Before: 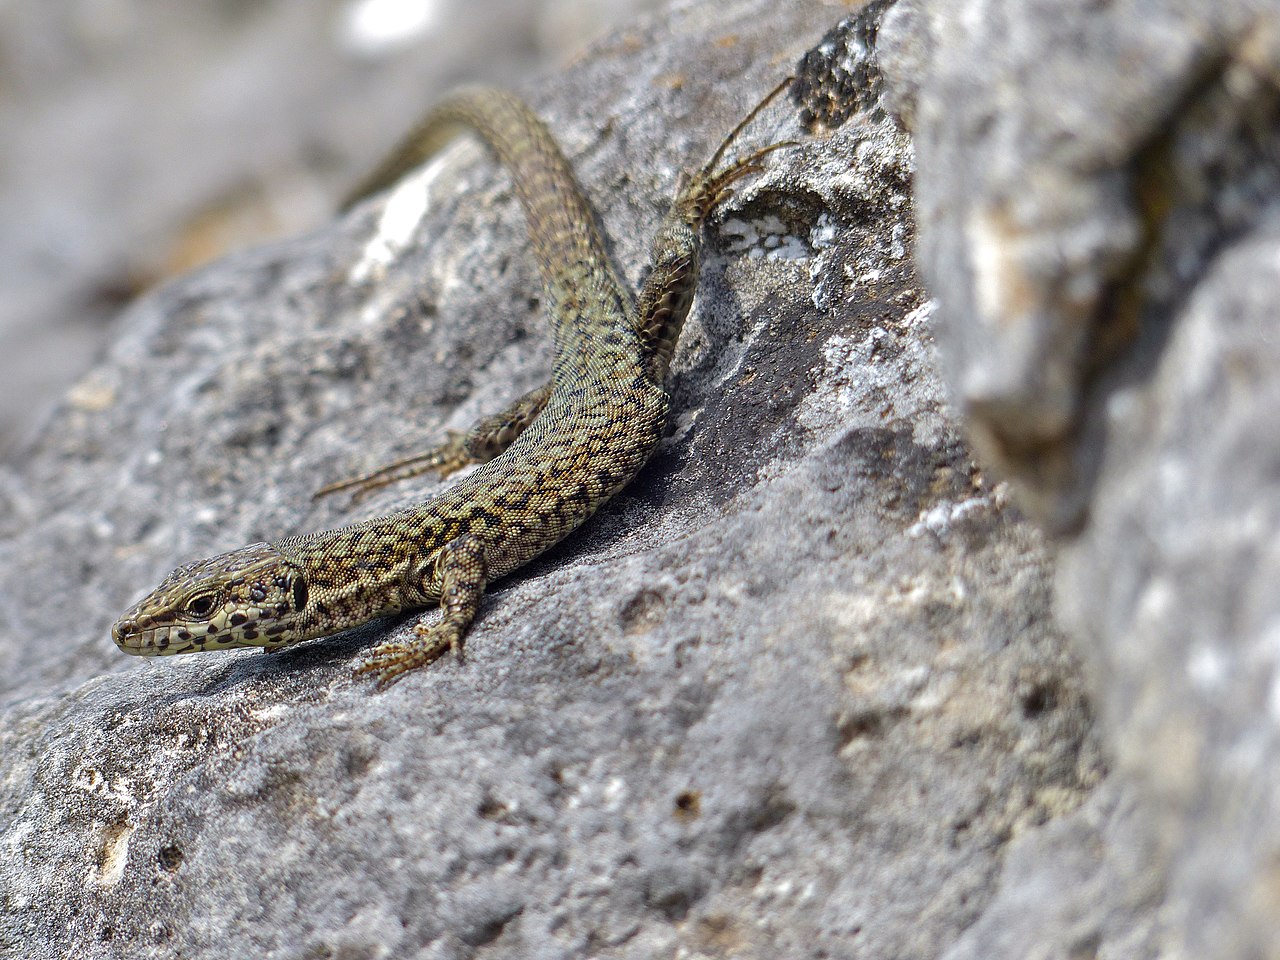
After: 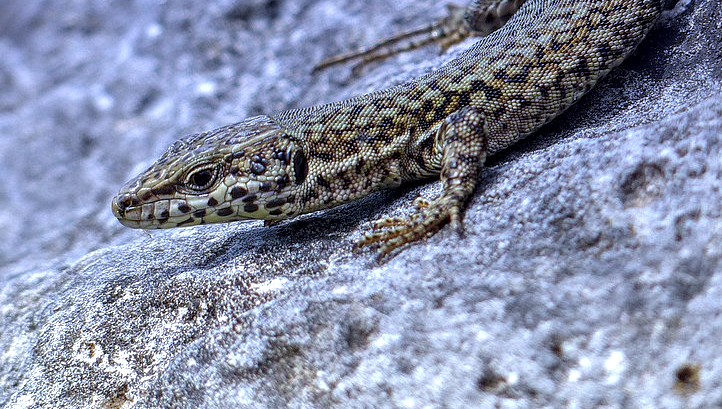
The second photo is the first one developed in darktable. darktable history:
graduated density: hue 238.83°, saturation 50%
local contrast: highlights 61%, detail 143%, midtone range 0.428
crop: top 44.483%, right 43.593%, bottom 12.892%
white balance: red 0.931, blue 1.11
exposure: black level correction 0, exposure 0.5 EV, compensate exposure bias true, compensate highlight preservation false
